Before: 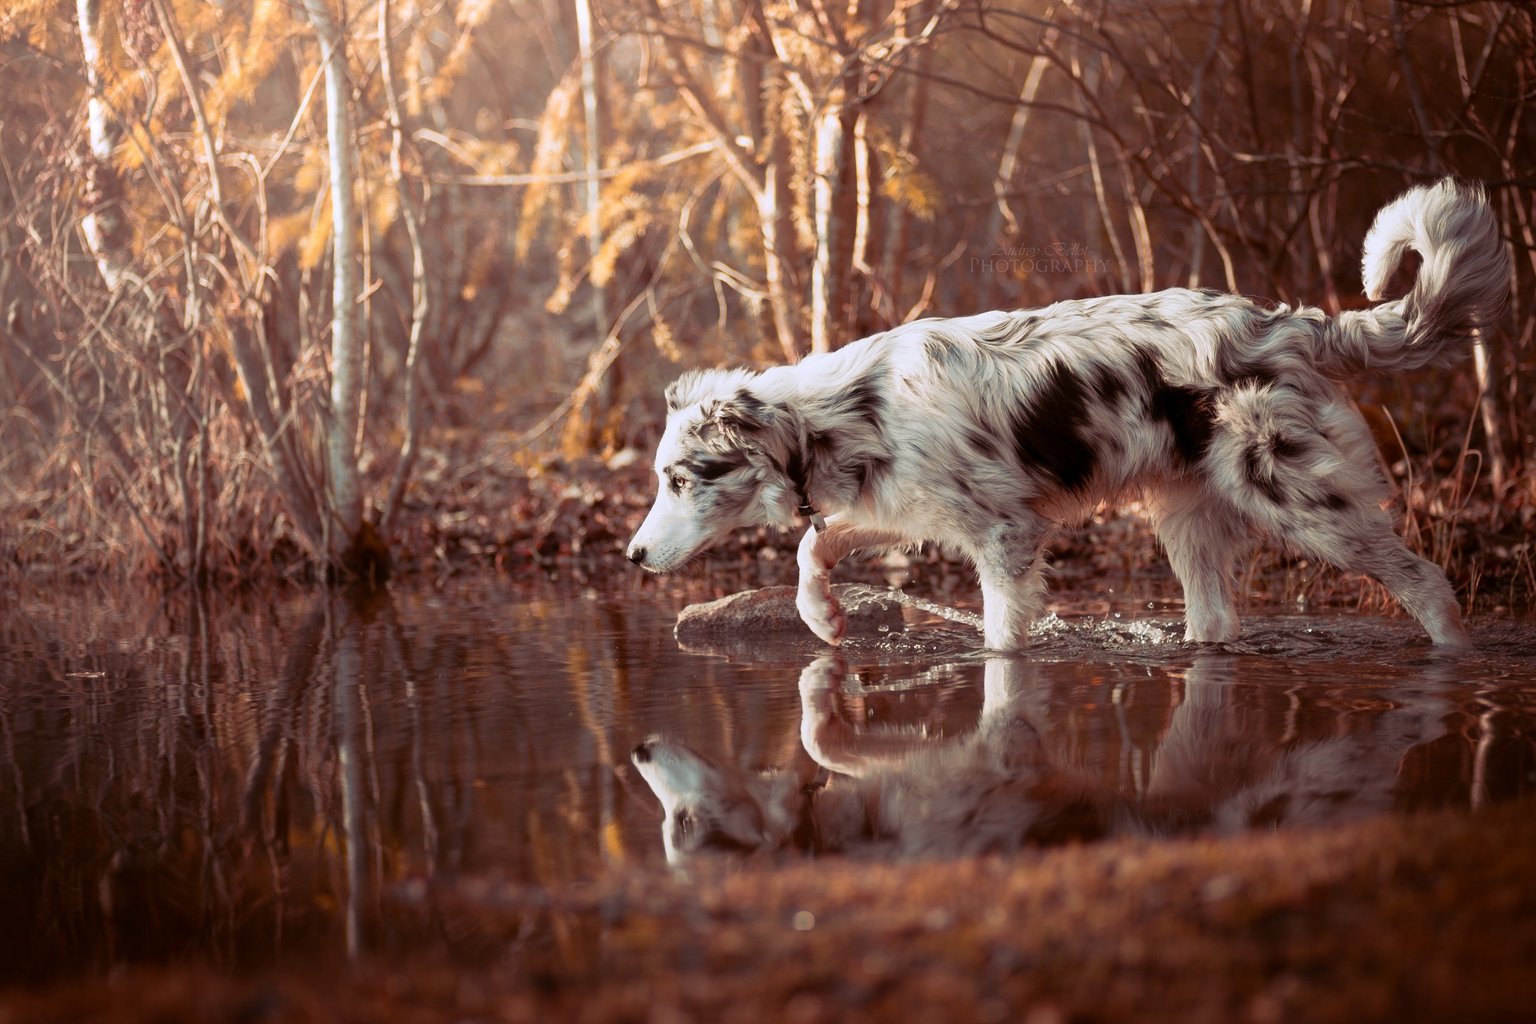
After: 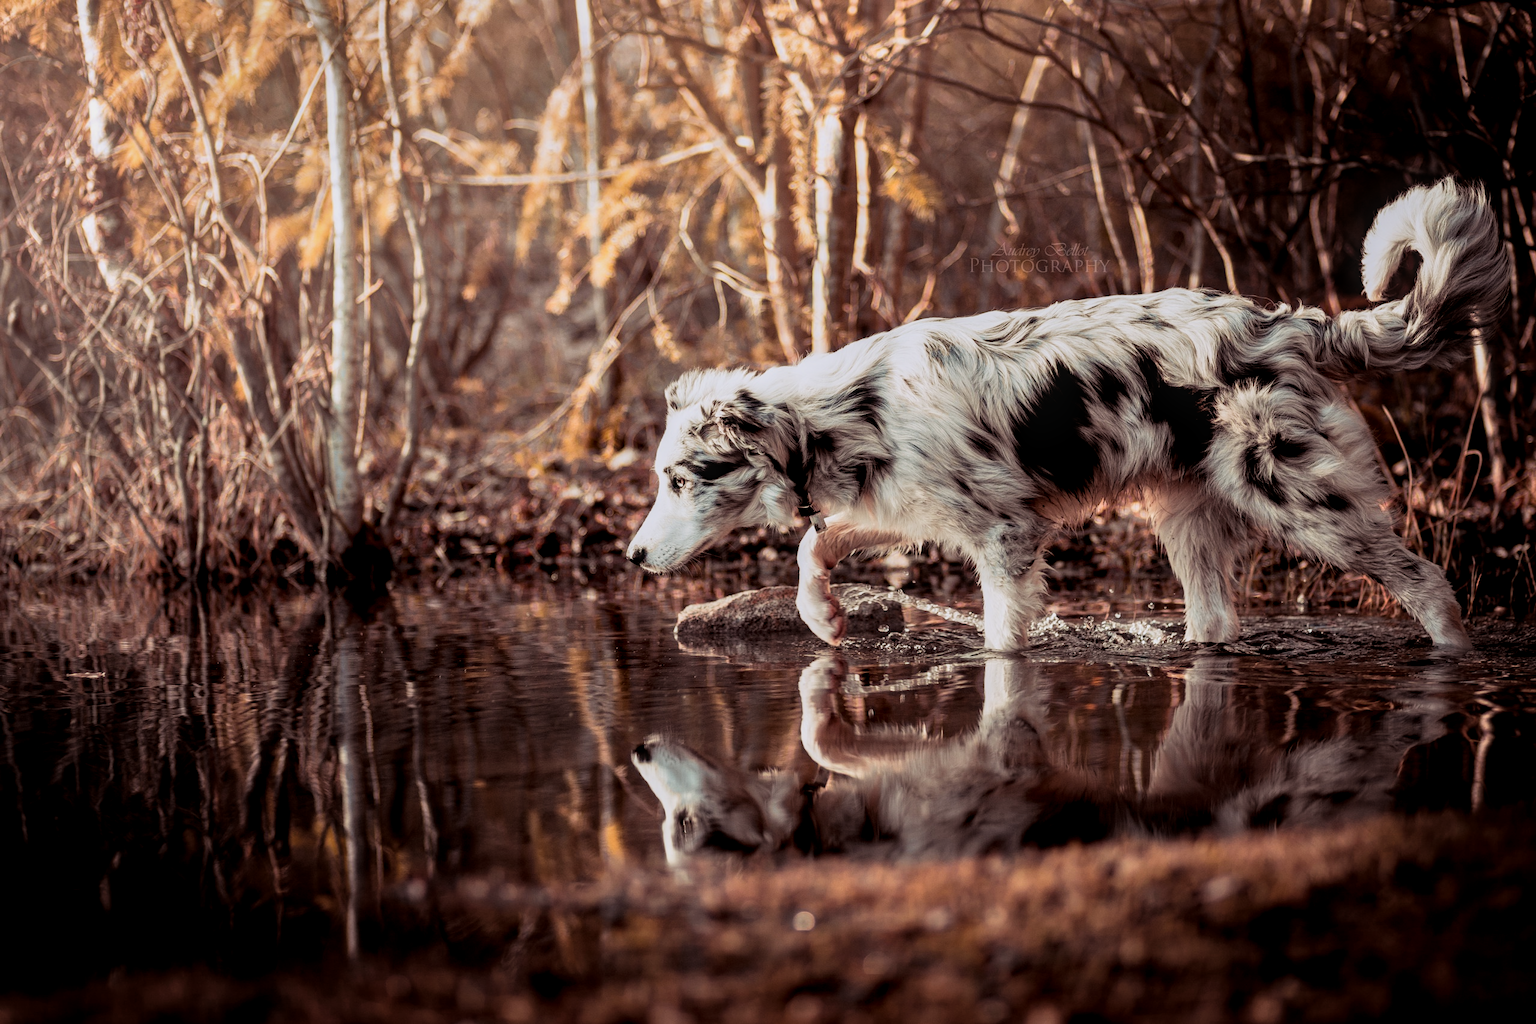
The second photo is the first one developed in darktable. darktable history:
filmic rgb: black relative exposure -5.01 EV, white relative exposure 3.97 EV, hardness 2.89, contrast 1.298, highlights saturation mix -29.04%
shadows and highlights: shadows 24.47, highlights -78.01, soften with gaussian
local contrast: highlights 57%, shadows 53%, detail 130%, midtone range 0.449
